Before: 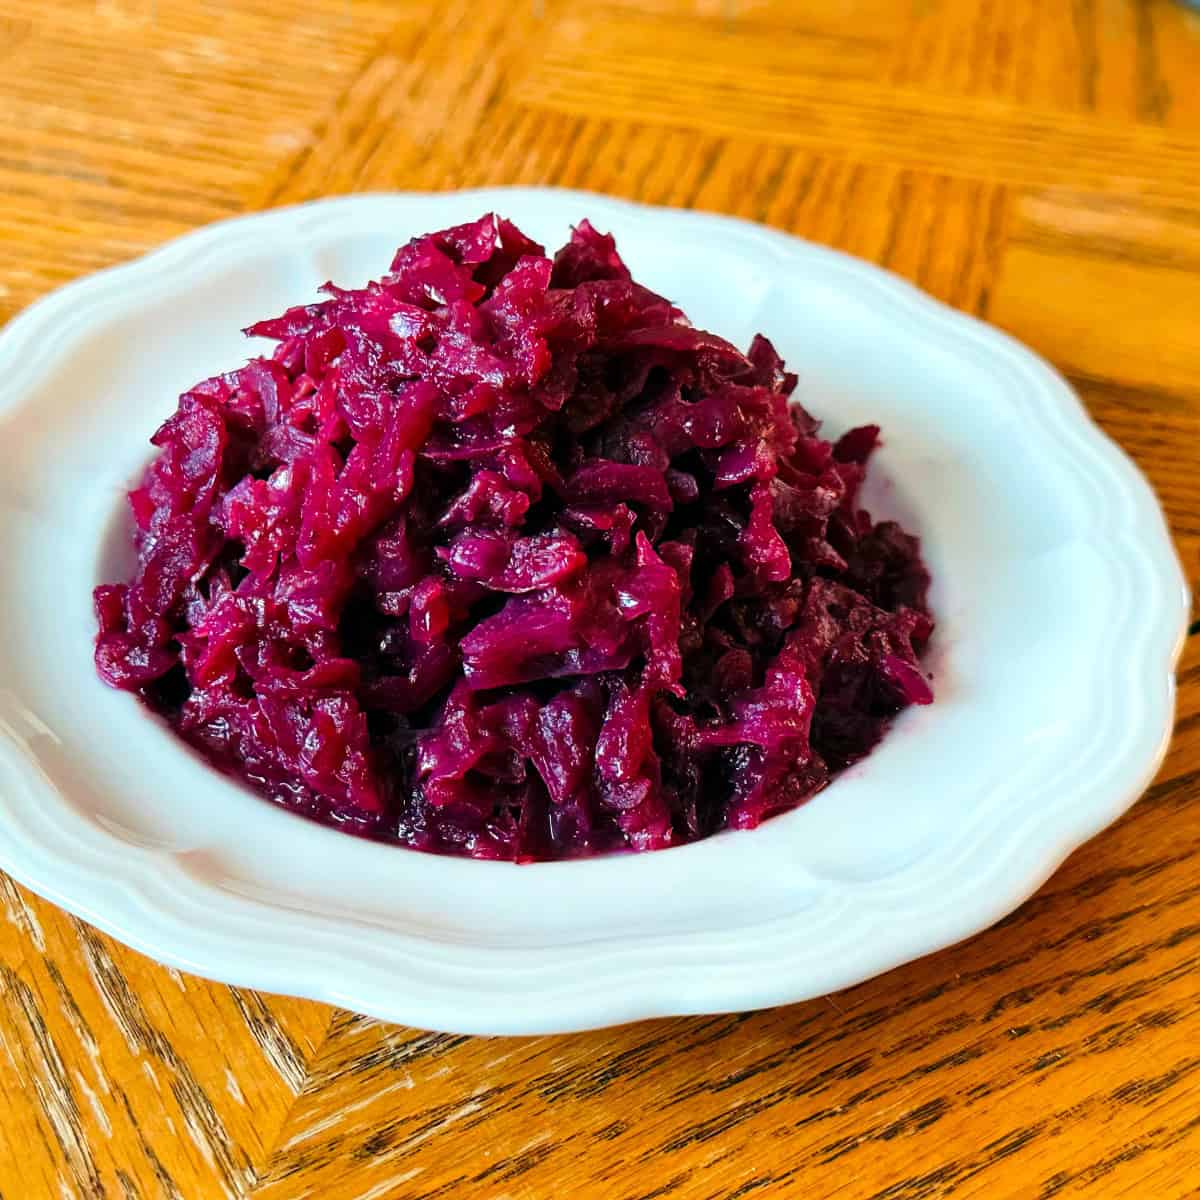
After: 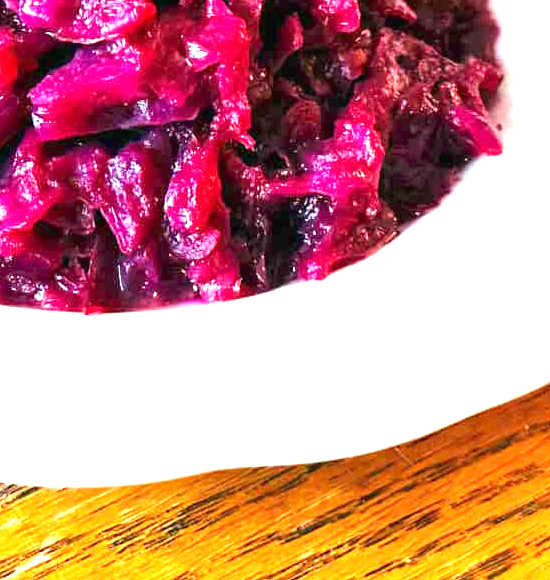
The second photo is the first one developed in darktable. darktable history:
crop: left 35.976%, top 45.819%, right 18.162%, bottom 5.807%
exposure: black level correction 0, exposure 1.75 EV, compensate exposure bias true, compensate highlight preservation false
levels: levels [0, 0.478, 1]
